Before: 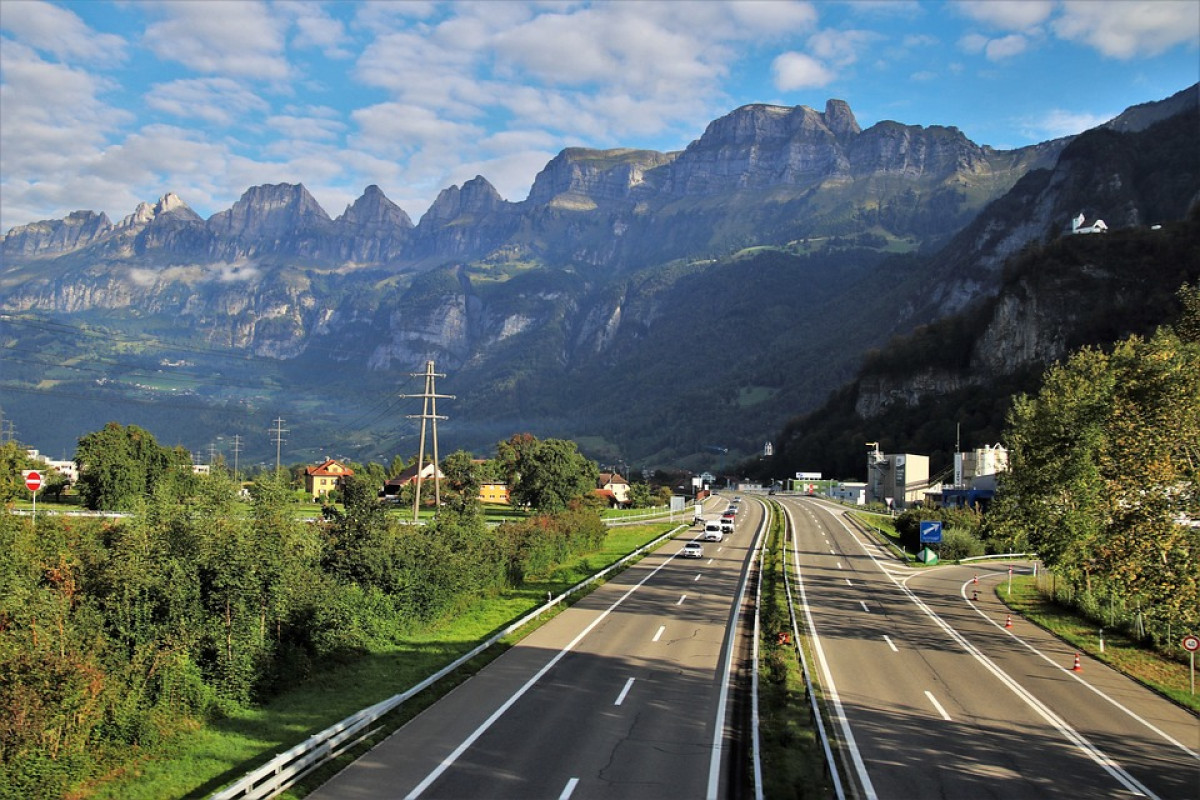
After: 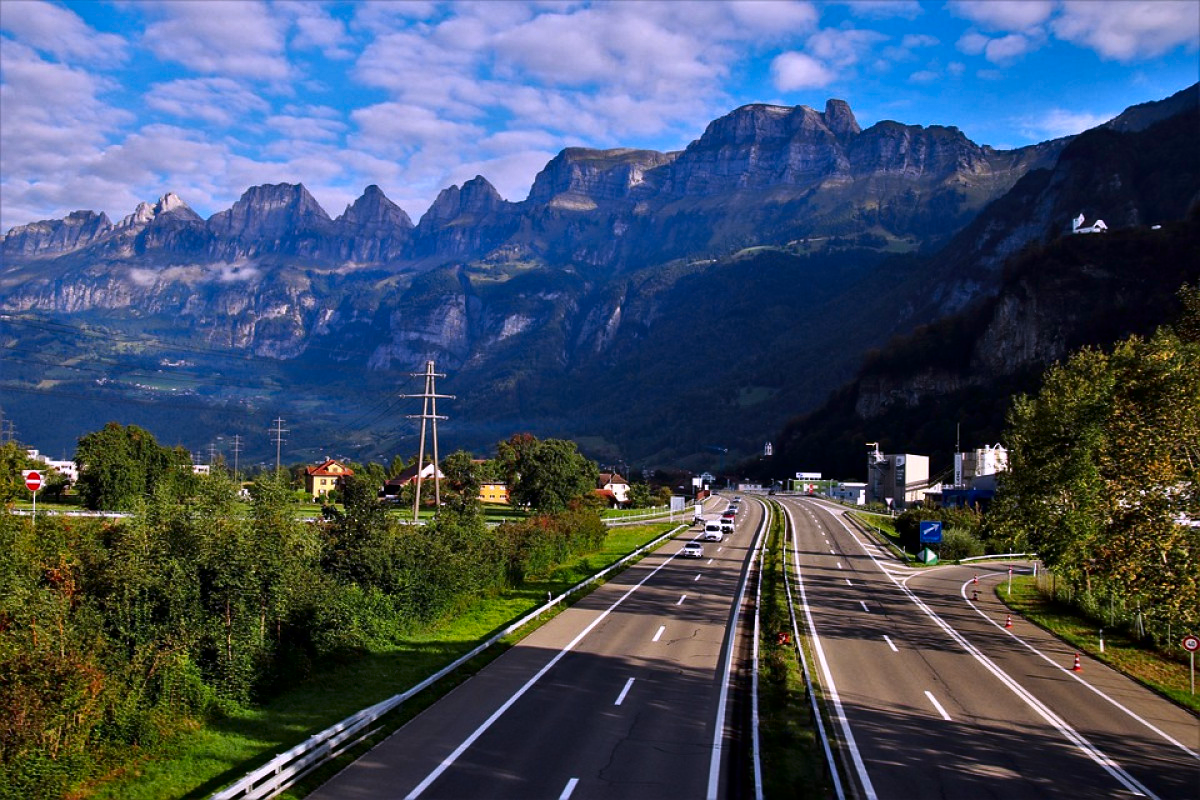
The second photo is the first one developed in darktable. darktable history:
white balance: red 1.042, blue 1.17
contrast brightness saturation: contrast 0.1, brightness -0.26, saturation 0.14
